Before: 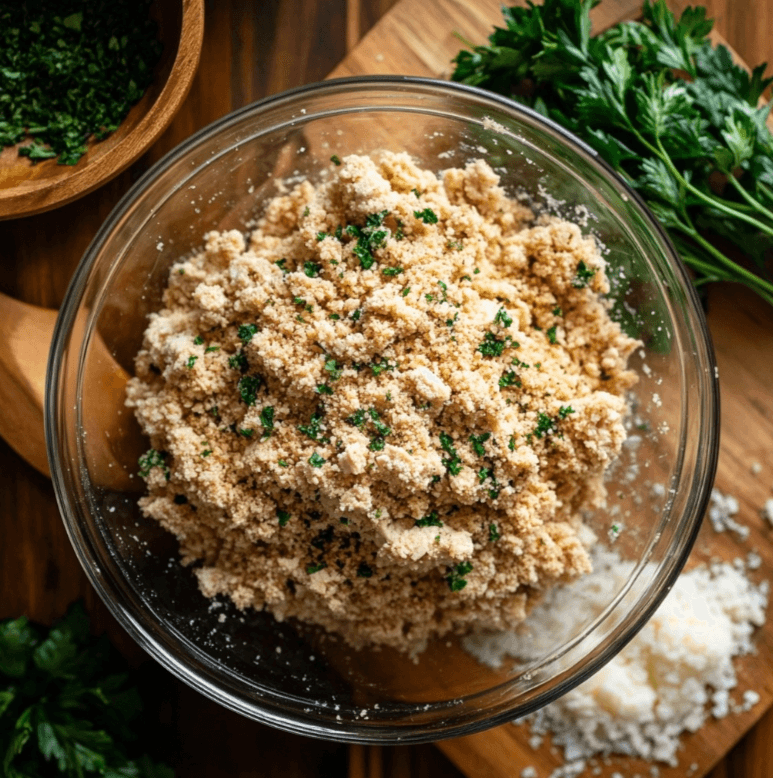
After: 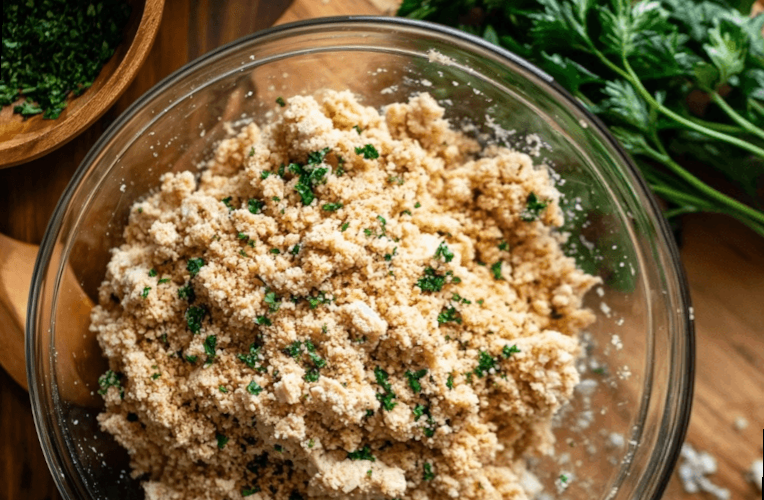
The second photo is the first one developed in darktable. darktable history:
crop: top 3.857%, bottom 21.132%
rotate and perspective: rotation 1.69°, lens shift (vertical) -0.023, lens shift (horizontal) -0.291, crop left 0.025, crop right 0.988, crop top 0.092, crop bottom 0.842
